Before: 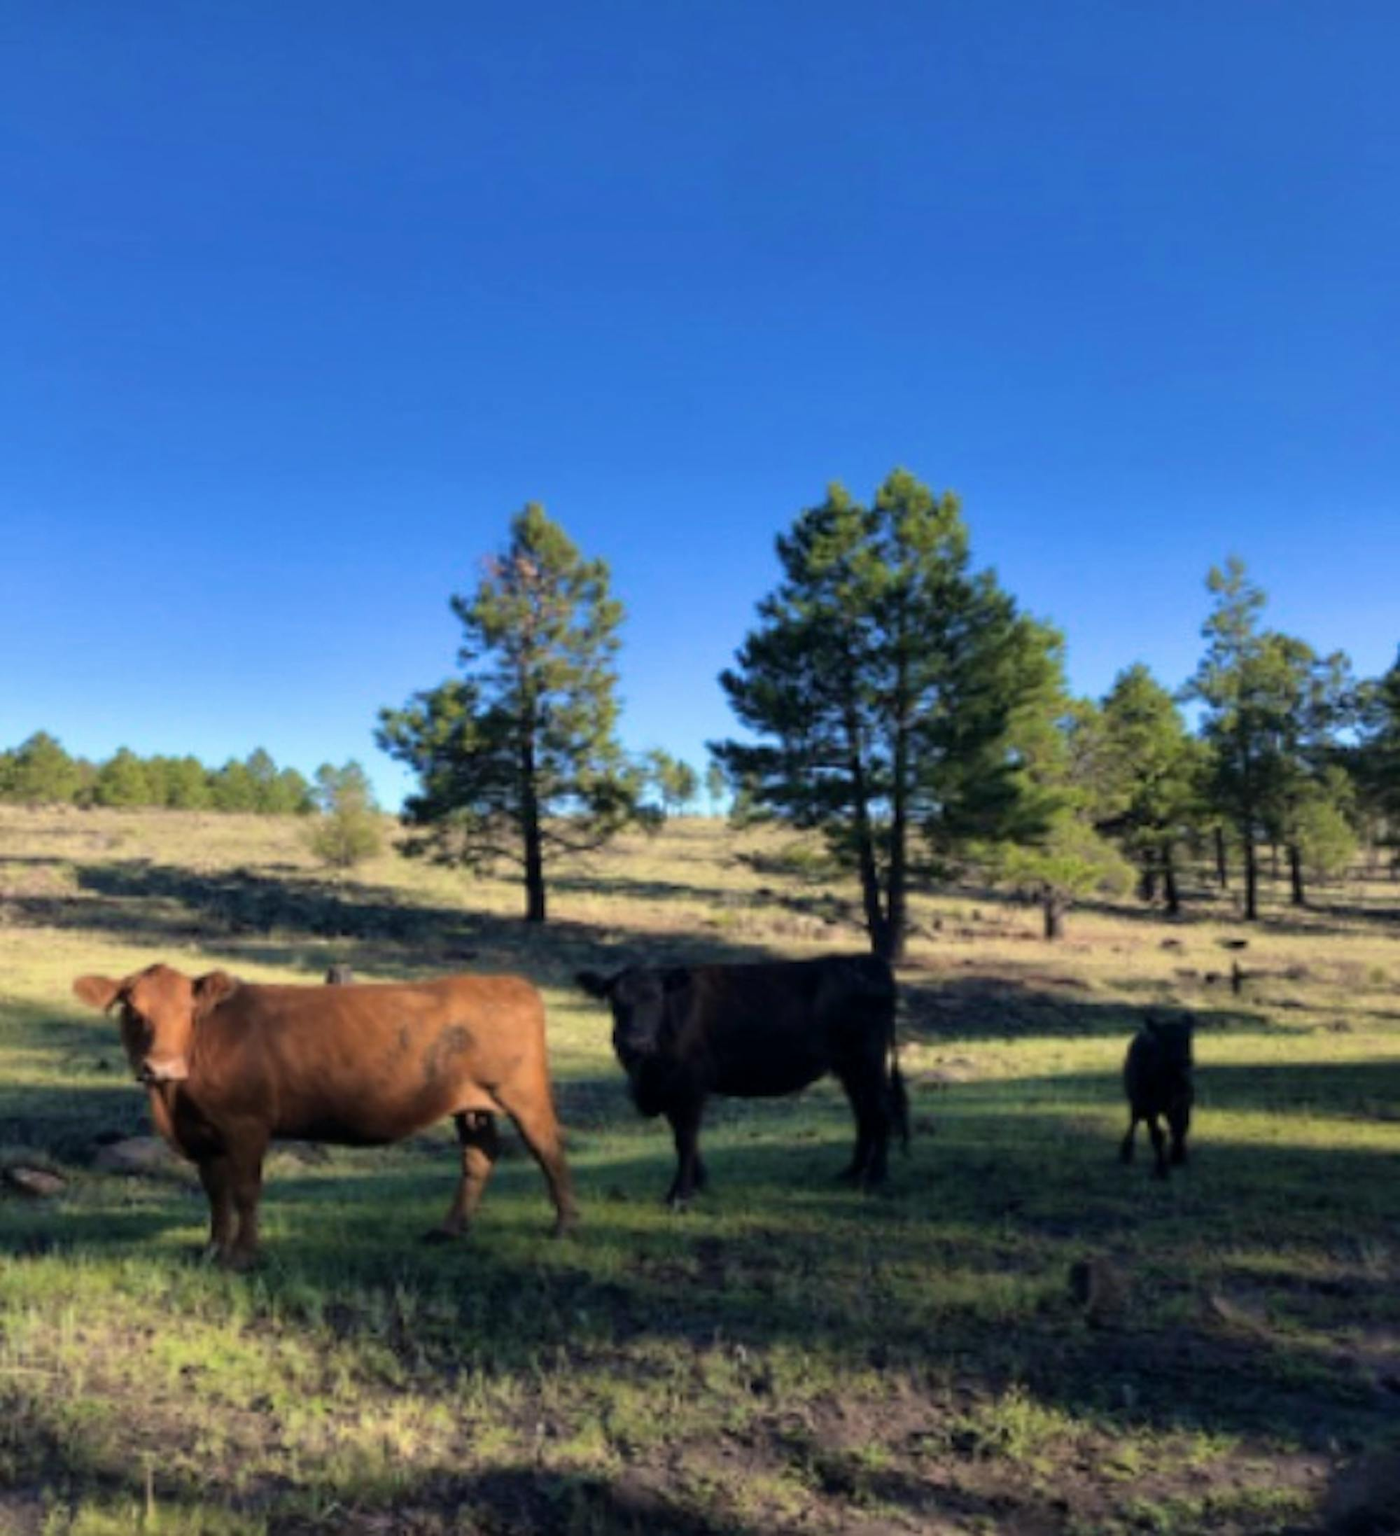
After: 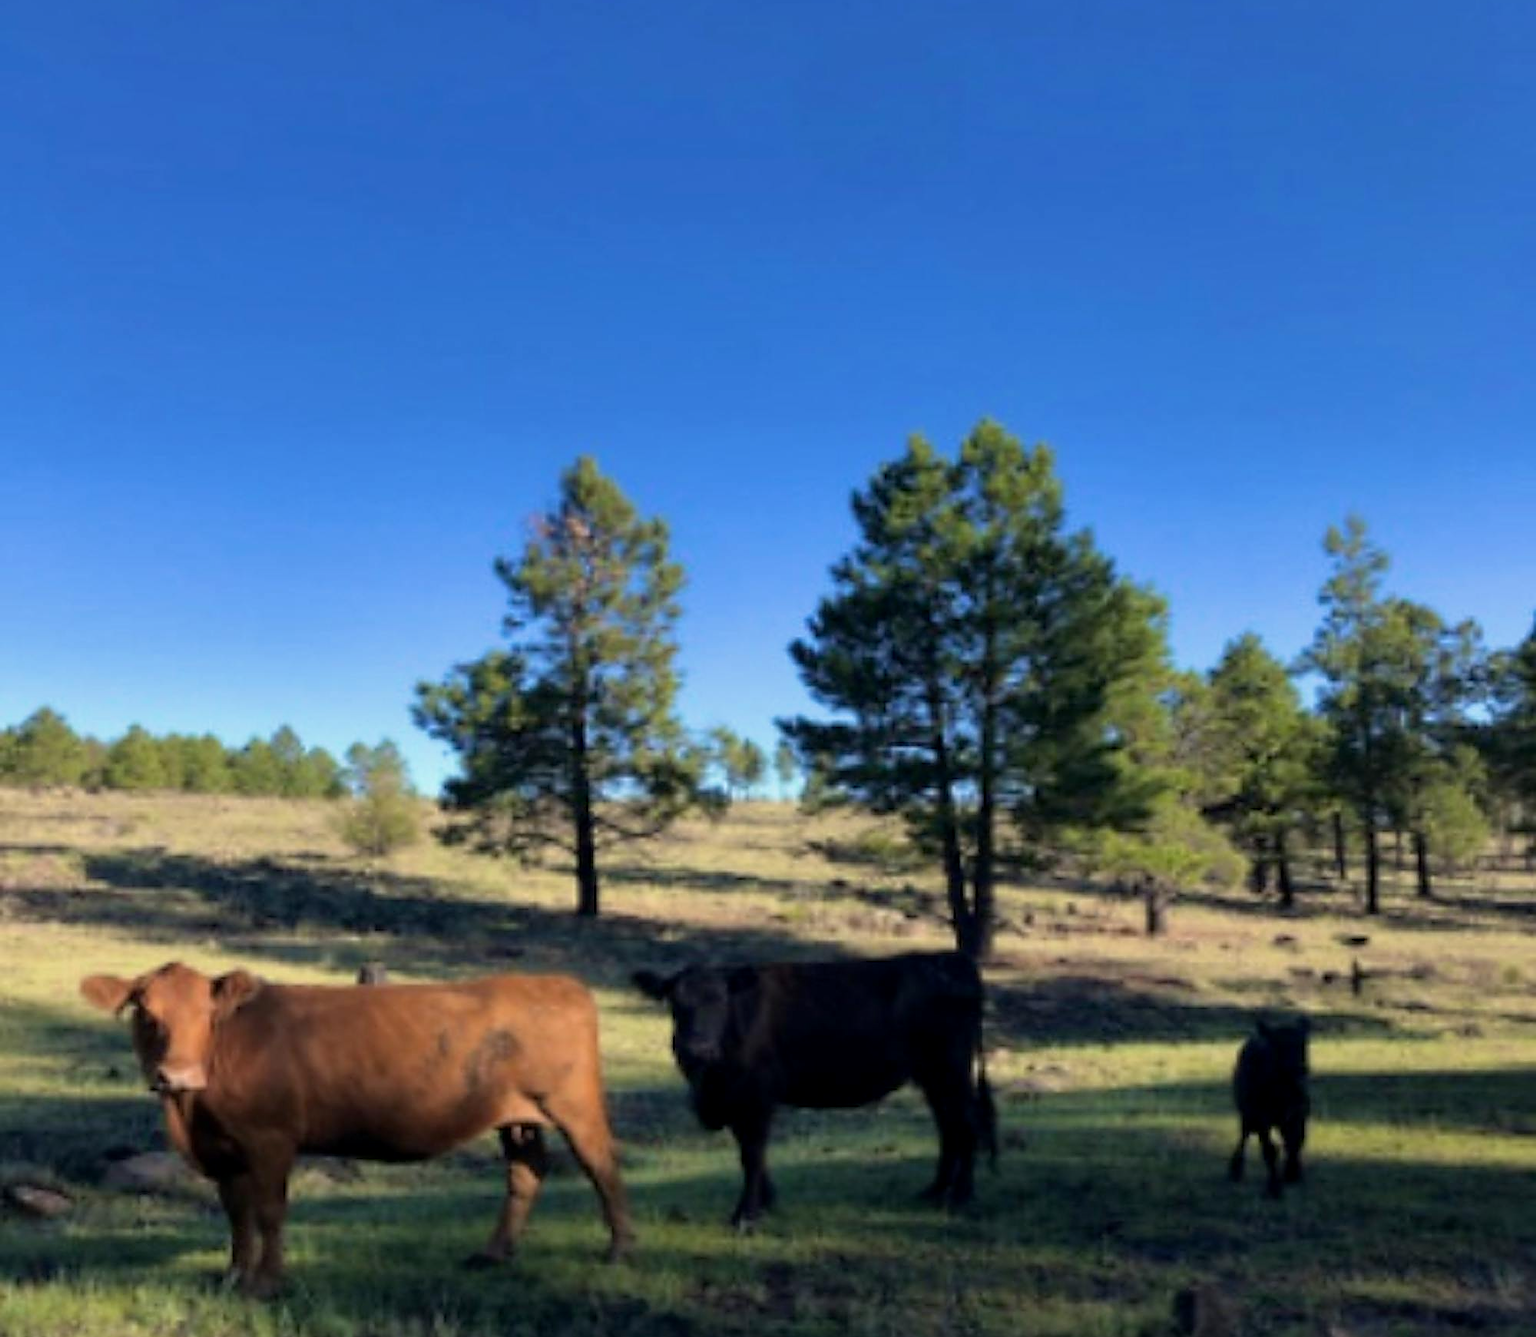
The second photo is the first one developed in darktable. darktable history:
exposure: black level correction 0.002, exposure -0.105 EV, compensate exposure bias true, compensate highlight preservation false
sharpen: radius 1.395, amount 1.245, threshold 0.657
crop and rotate: top 5.667%, bottom 14.917%
